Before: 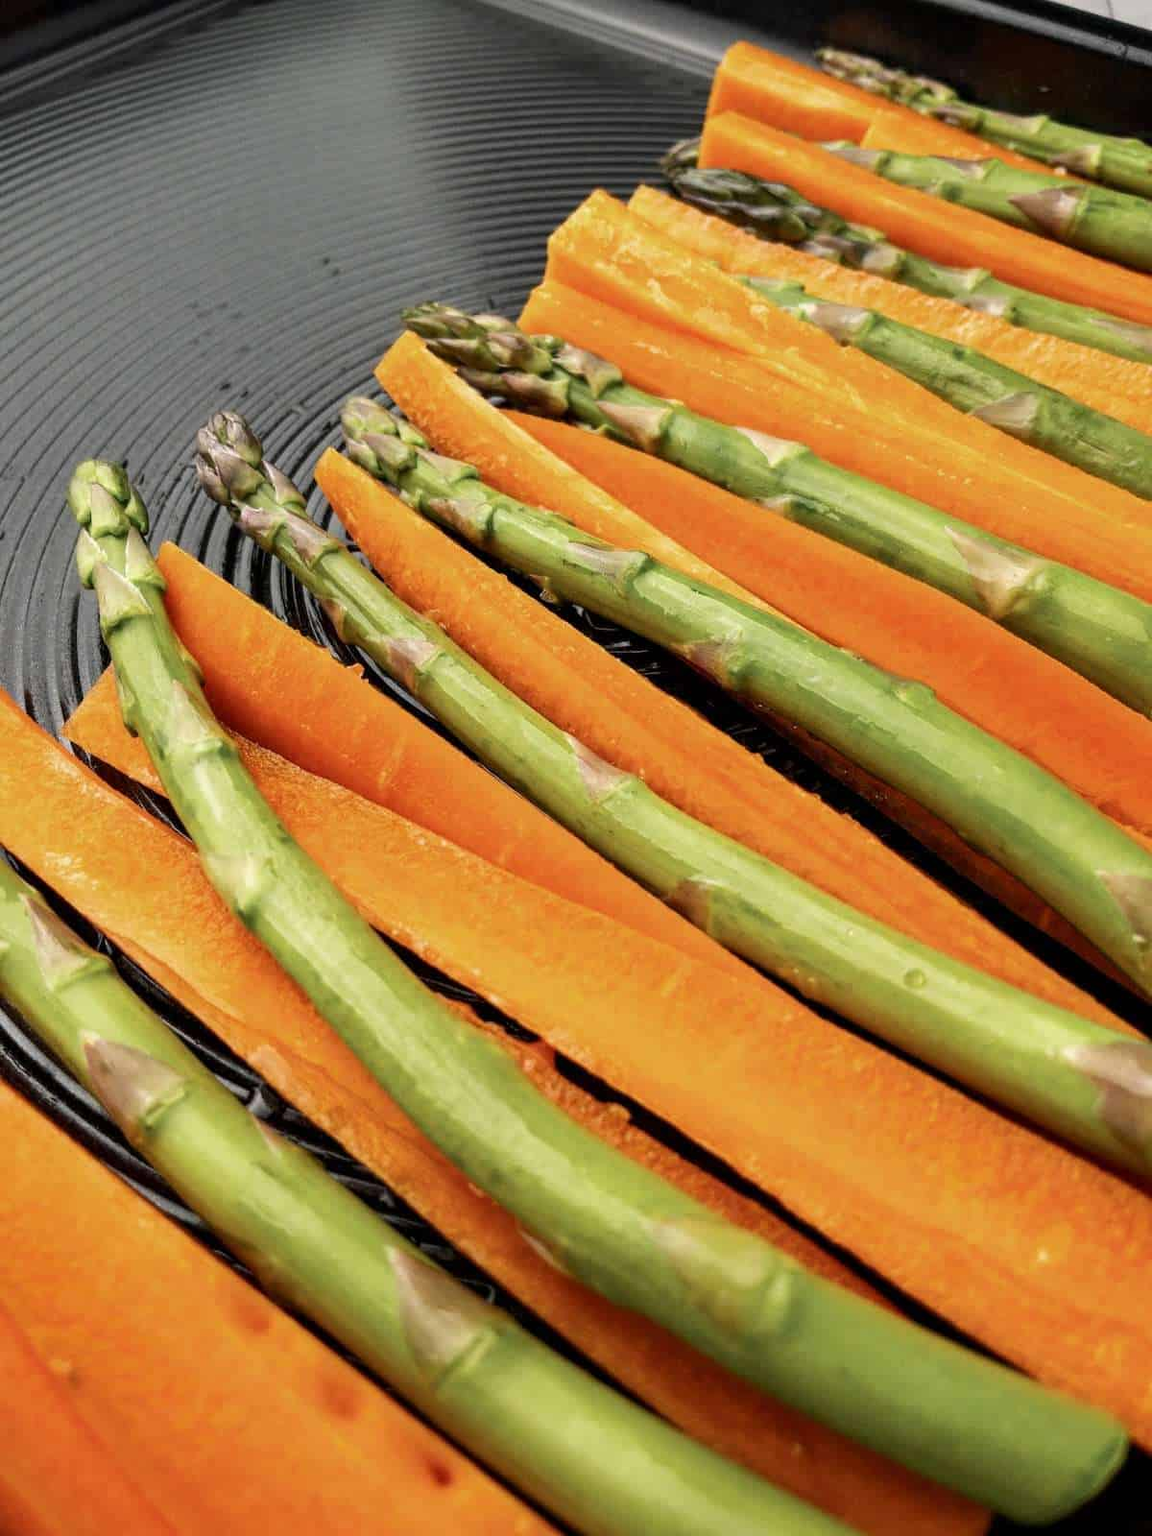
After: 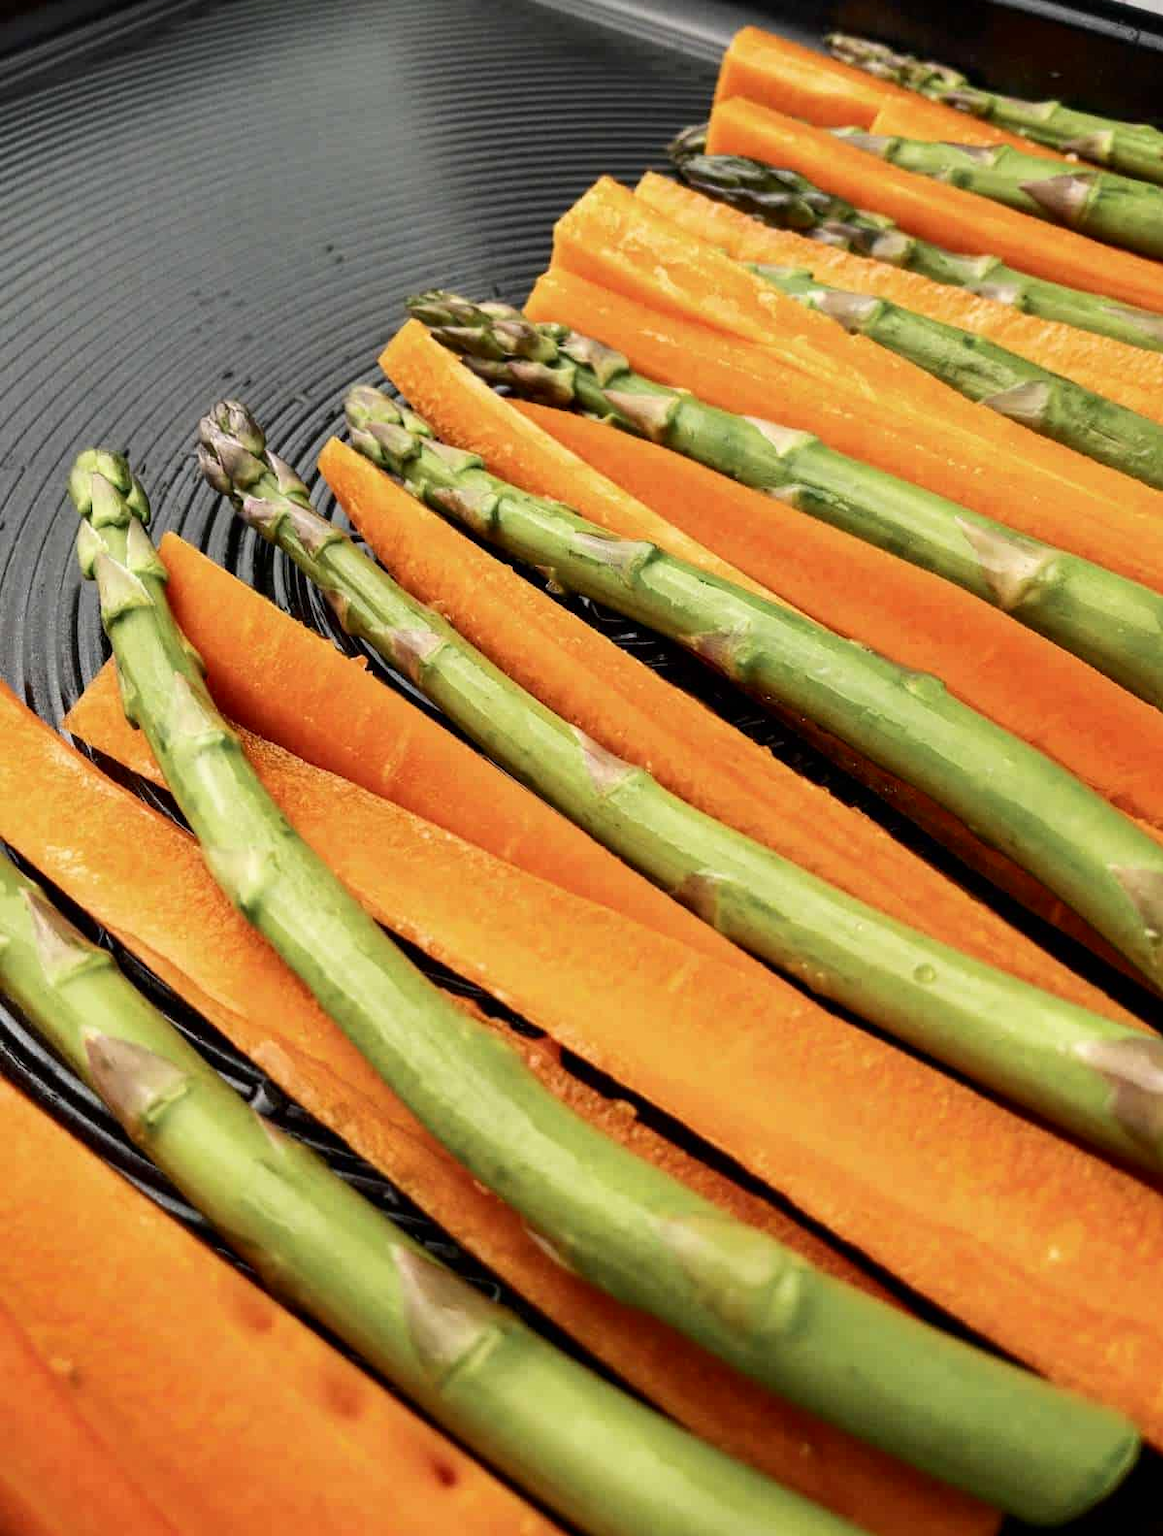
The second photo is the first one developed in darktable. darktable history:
contrast brightness saturation: contrast 0.14
crop: top 1.049%, right 0.001%
